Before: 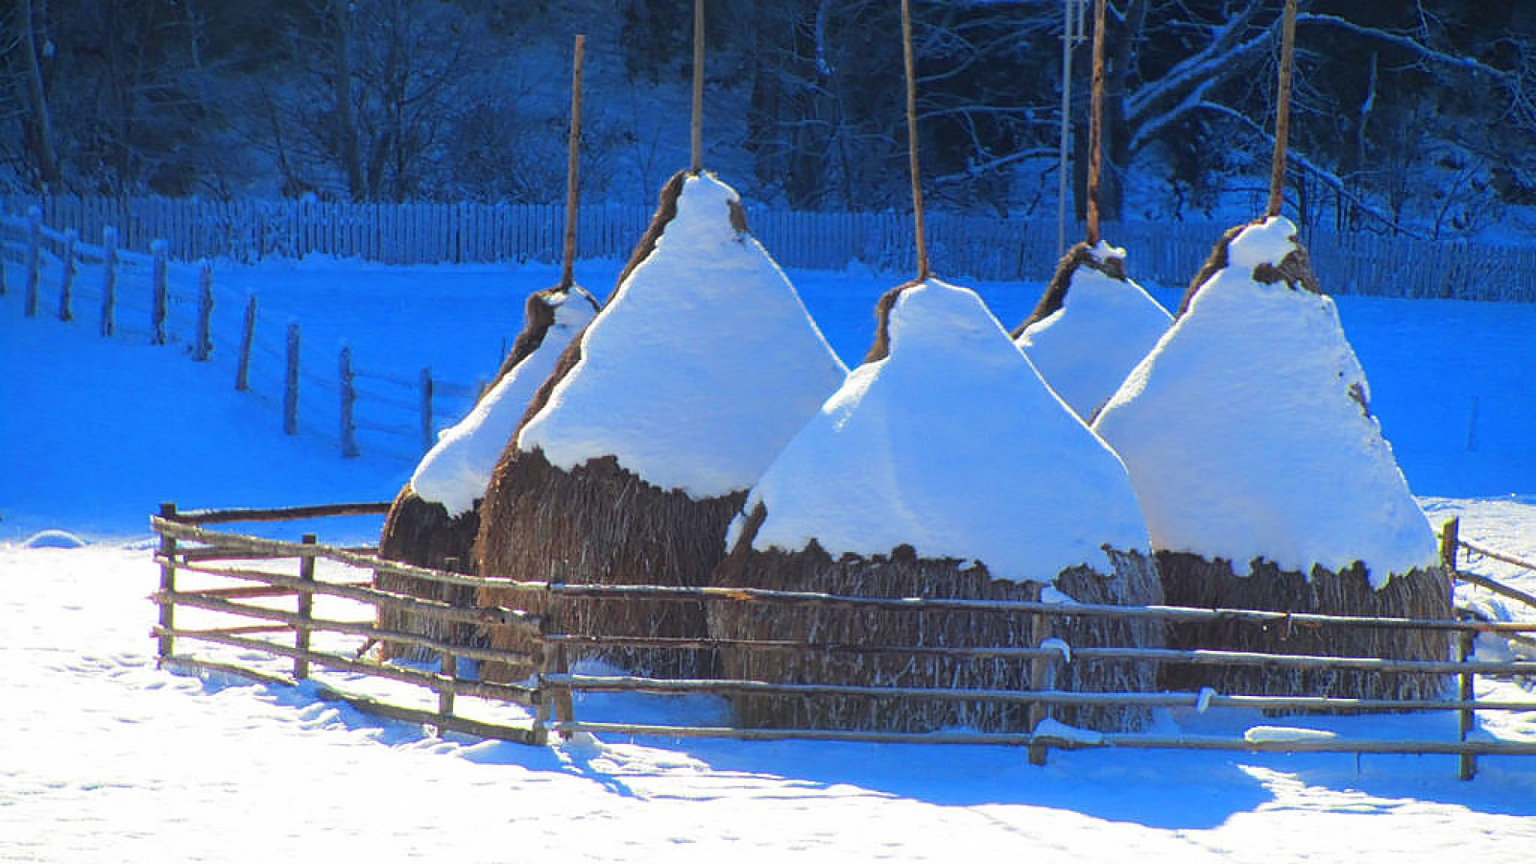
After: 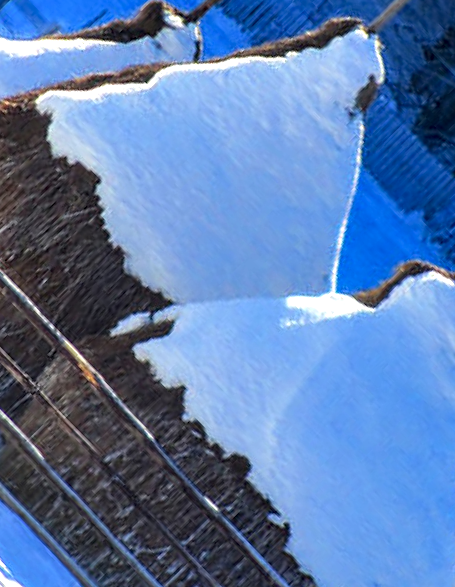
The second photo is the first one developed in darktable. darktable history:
local contrast: highlights 64%, shadows 53%, detail 168%, midtone range 0.513
crop and rotate: angle -45.33°, top 16.364%, right 0.797%, bottom 11.67%
